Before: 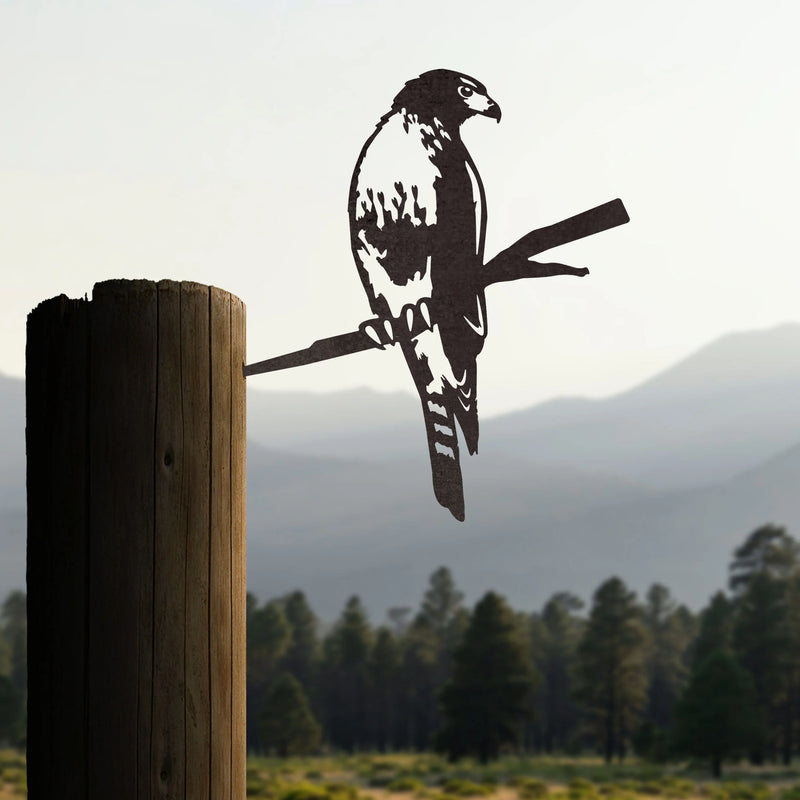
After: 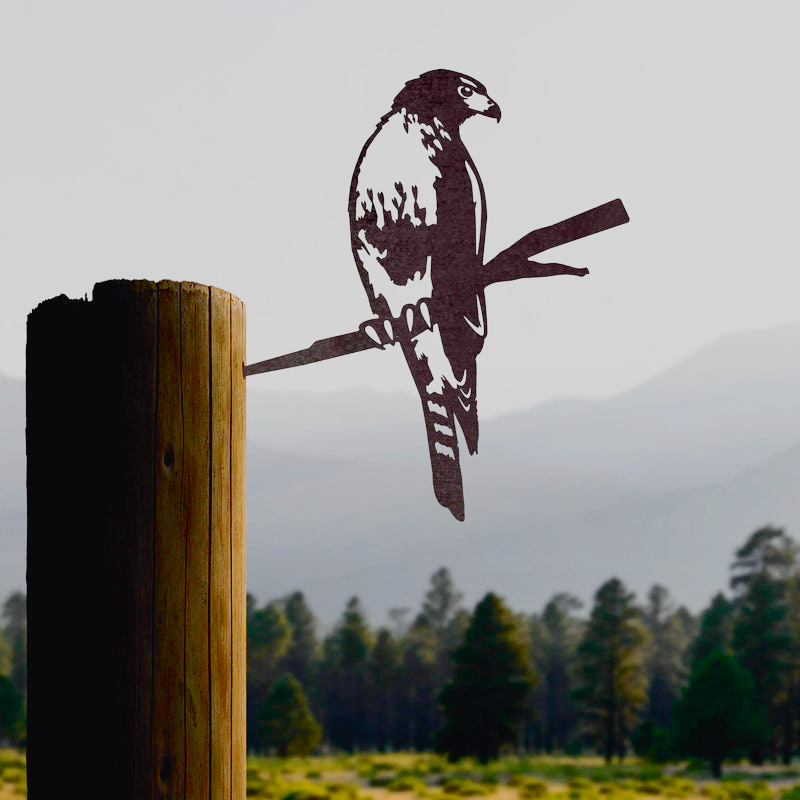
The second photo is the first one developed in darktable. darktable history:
filmic rgb: black relative exposure -7 EV, white relative exposure 6 EV, threshold 3 EV, target black luminance 0%, hardness 2.73, latitude 61.22%, contrast 0.691, highlights saturation mix 10%, shadows ↔ highlights balance -0.073%, preserve chrominance no, color science v4 (2020), iterations of high-quality reconstruction 10, contrast in shadows soft, contrast in highlights soft, enable highlight reconstruction true
tone curve: curves: ch0 [(0, 0.023) (0.103, 0.087) (0.295, 0.297) (0.445, 0.531) (0.553, 0.665) (0.735, 0.843) (0.994, 1)]; ch1 [(0, 0) (0.427, 0.346) (0.456, 0.426) (0.484, 0.483) (0.509, 0.514) (0.535, 0.56) (0.581, 0.632) (0.646, 0.715) (1, 1)]; ch2 [(0, 0) (0.369, 0.388) (0.449, 0.431) (0.501, 0.495) (0.533, 0.518) (0.572, 0.612) (0.677, 0.752) (1, 1)], color space Lab, independent channels, preserve colors none
exposure: black level correction 0.001, exposure 0.14 EV, compensate highlight preservation false
